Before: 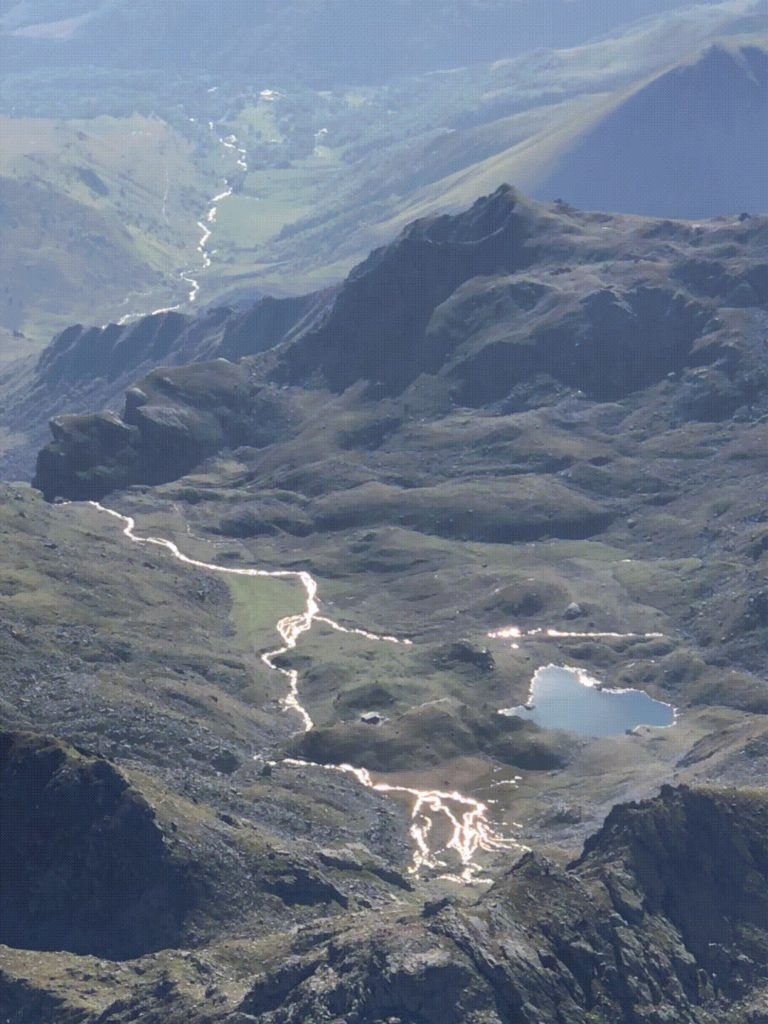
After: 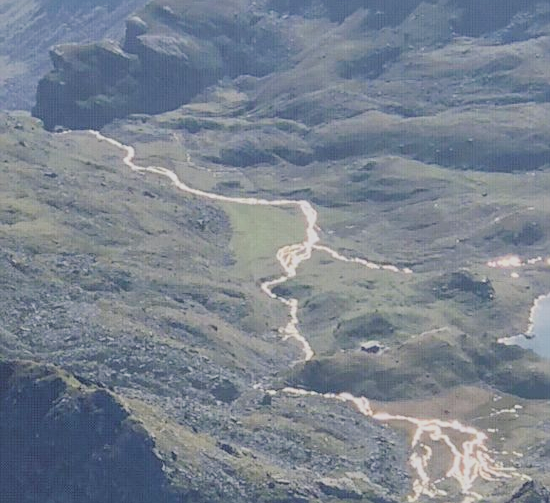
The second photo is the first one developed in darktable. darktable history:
sharpen: on, module defaults
filmic rgb: black relative exposure -7.12 EV, white relative exposure 5.39 EV, hardness 3.03, color science v6 (2022)
tone curve: curves: ch0 [(0, 0.172) (1, 0.91)], preserve colors none
exposure: exposure 0.373 EV, compensate highlight preservation false
crop: top 36.24%, right 28.321%, bottom 14.631%
local contrast: on, module defaults
color balance rgb: shadows lift › chroma 2.036%, shadows lift › hue 222.3°, perceptual saturation grading › global saturation 20%, perceptual saturation grading › highlights -25.878%, perceptual saturation grading › shadows 24.773%, global vibrance 24.152%
